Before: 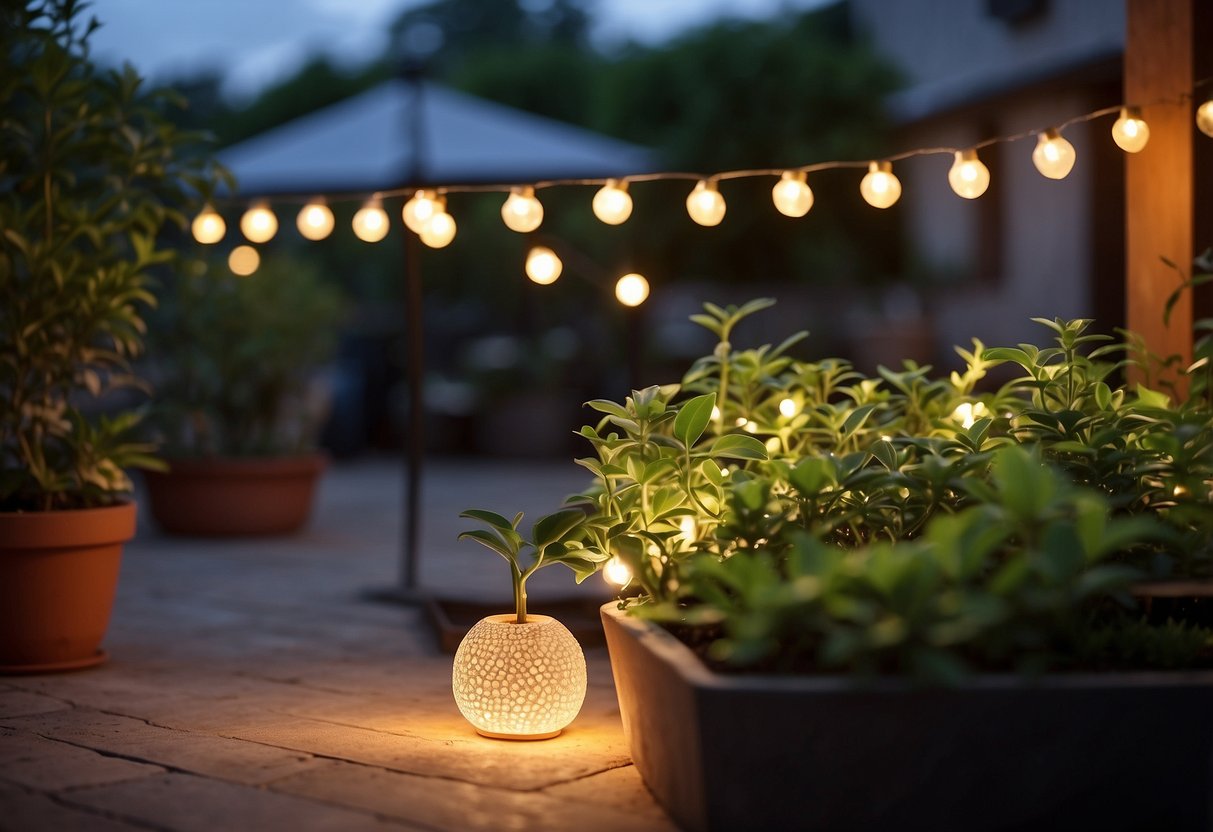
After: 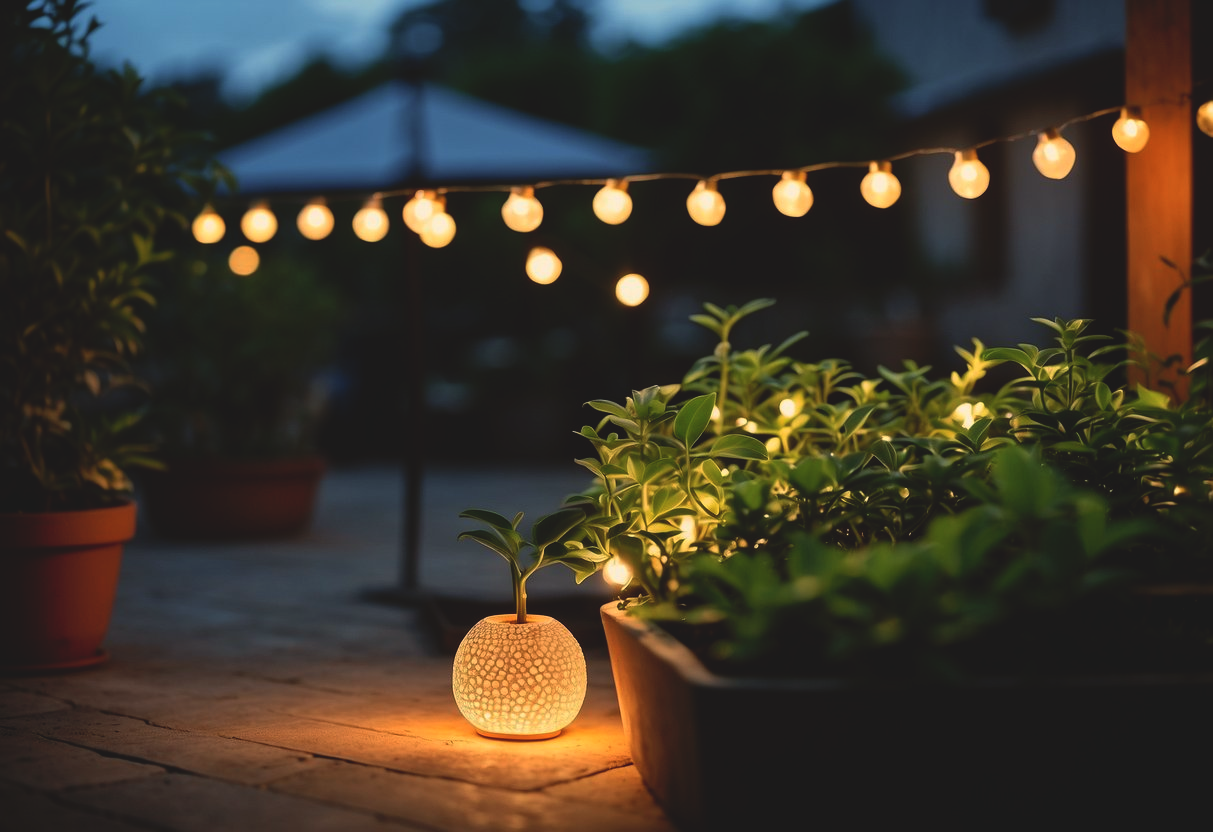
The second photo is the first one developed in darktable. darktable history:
contrast brightness saturation: contrast -0.15, brightness 0.05, saturation -0.12
color contrast: green-magenta contrast 1.1, blue-yellow contrast 1.1, unbound 0
color balance: mode lift, gamma, gain (sRGB), lift [1.014, 0.966, 0.918, 0.87], gamma [0.86, 0.734, 0.918, 0.976], gain [1.063, 1.13, 1.063, 0.86]
channel mixer: red [0, 0, 0, 0.78, 0, 0, 0], green [0 ×4, 0.798, 0, 0], blue [0 ×5, 1, 0]
